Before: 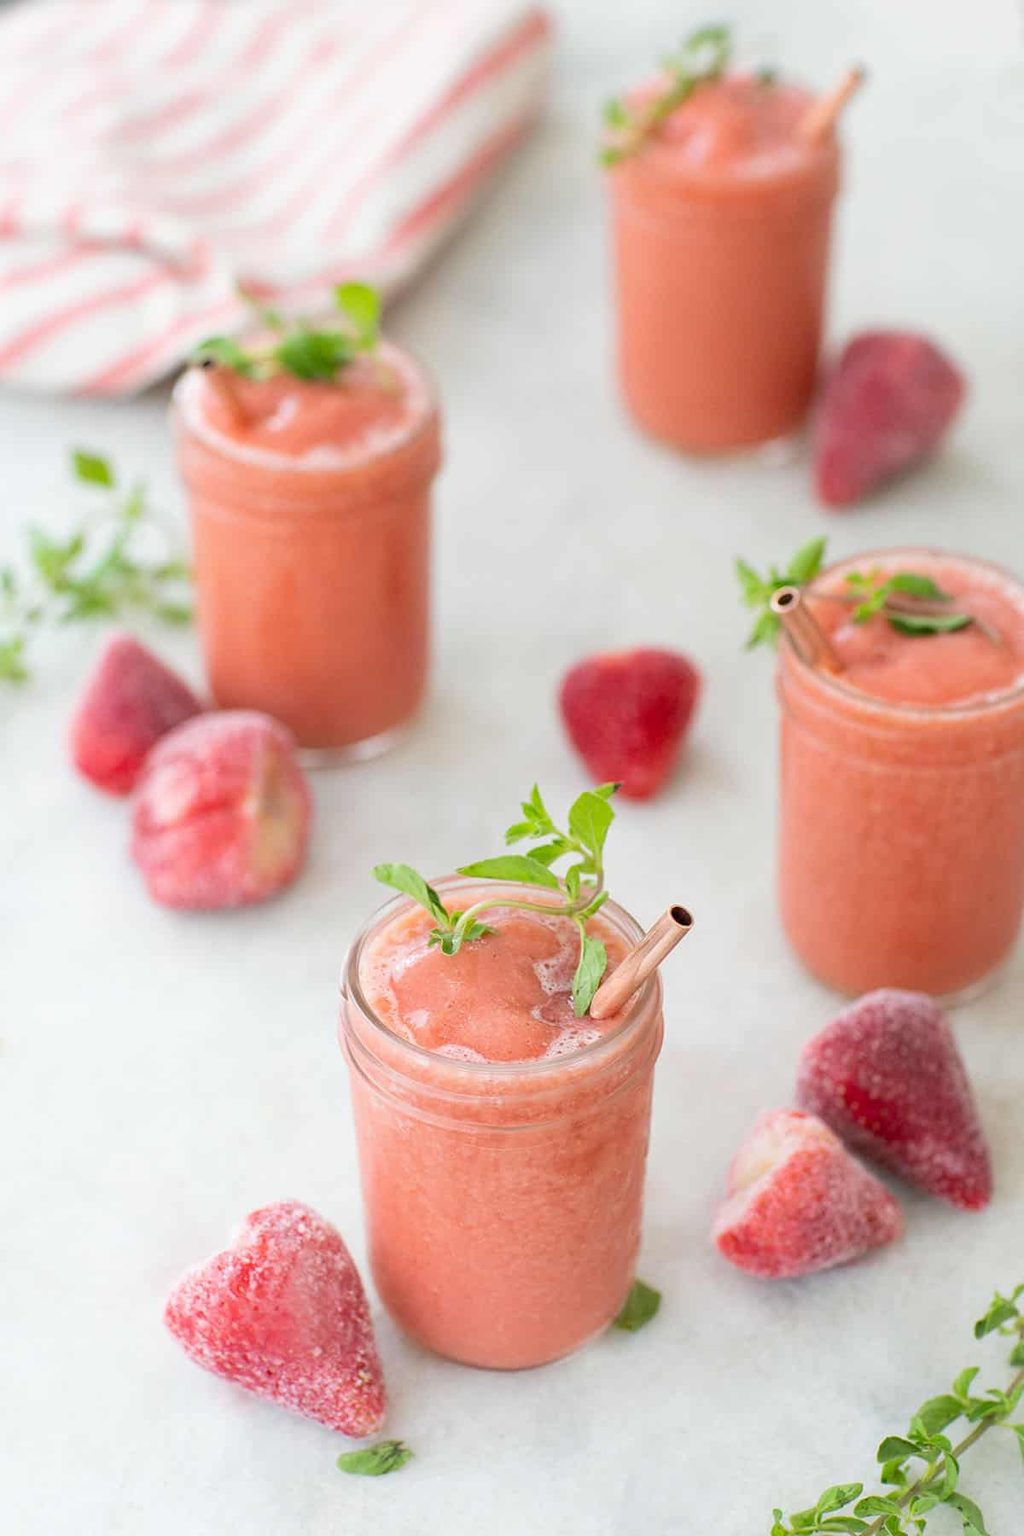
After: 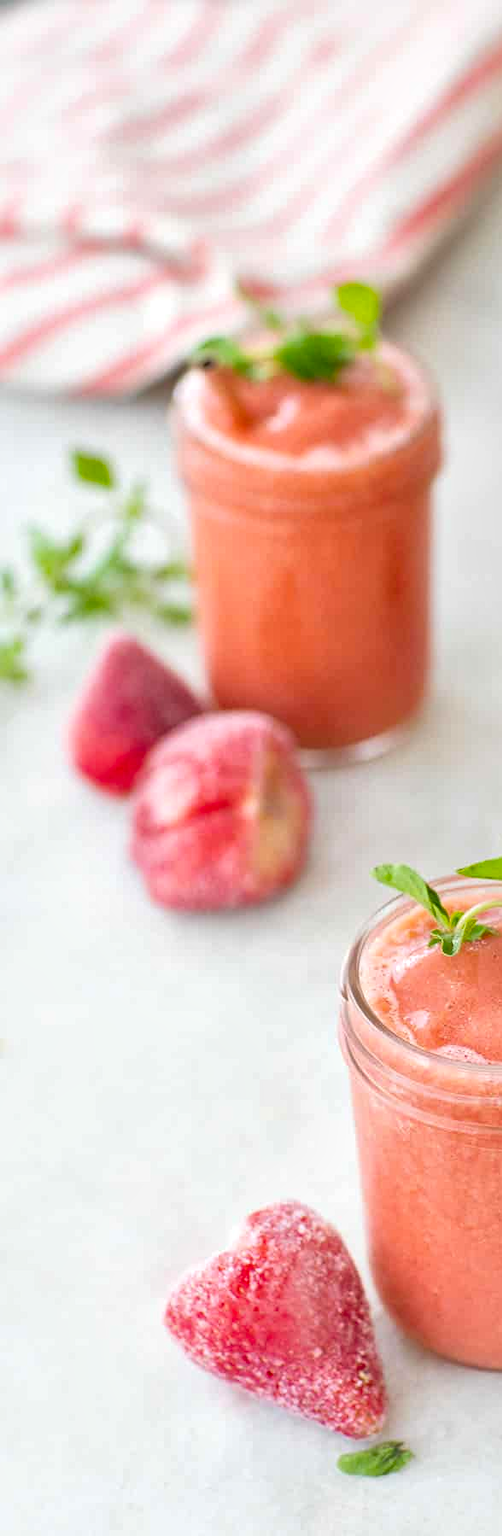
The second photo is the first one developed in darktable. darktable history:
color balance rgb: perceptual saturation grading › global saturation 20%, global vibrance 10%
local contrast: mode bilateral grid, contrast 20, coarseness 50, detail 148%, midtone range 0.2
crop and rotate: left 0%, top 0%, right 50.845%
